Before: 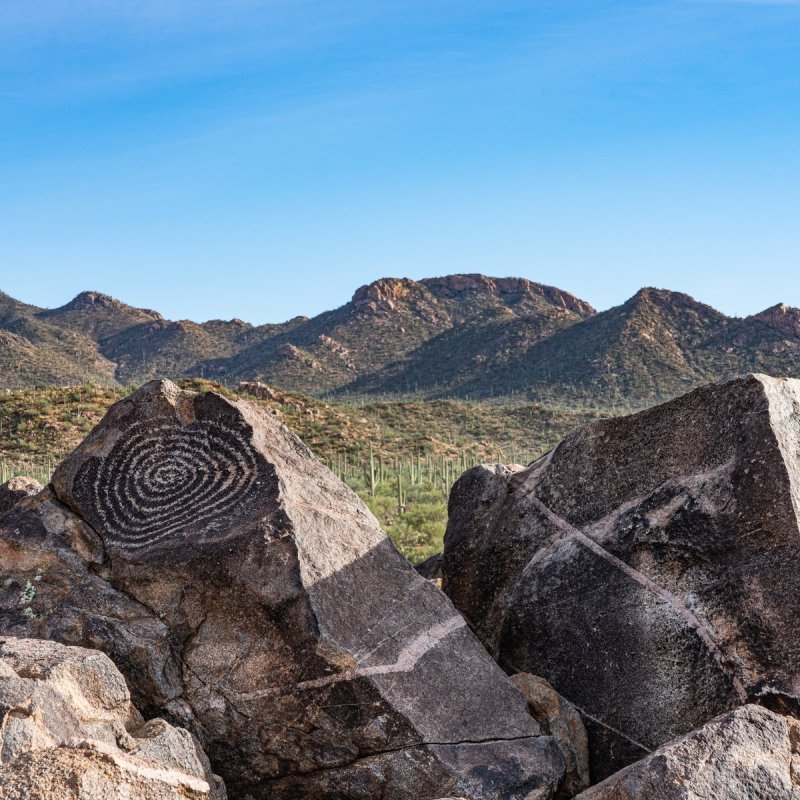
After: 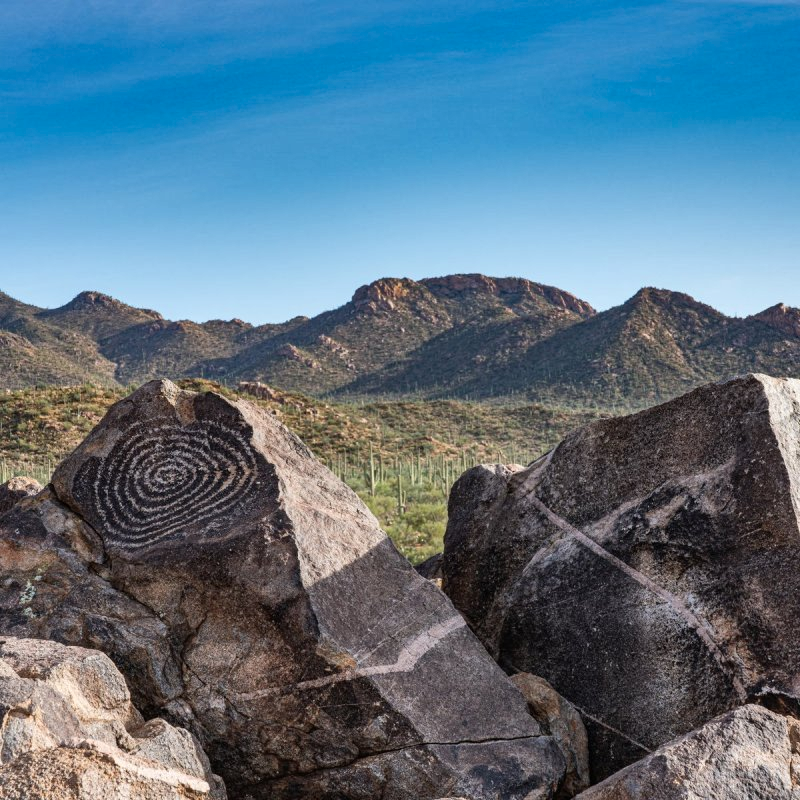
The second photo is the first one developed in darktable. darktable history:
shadows and highlights: shadows 20.78, highlights -82.86, soften with gaussian
